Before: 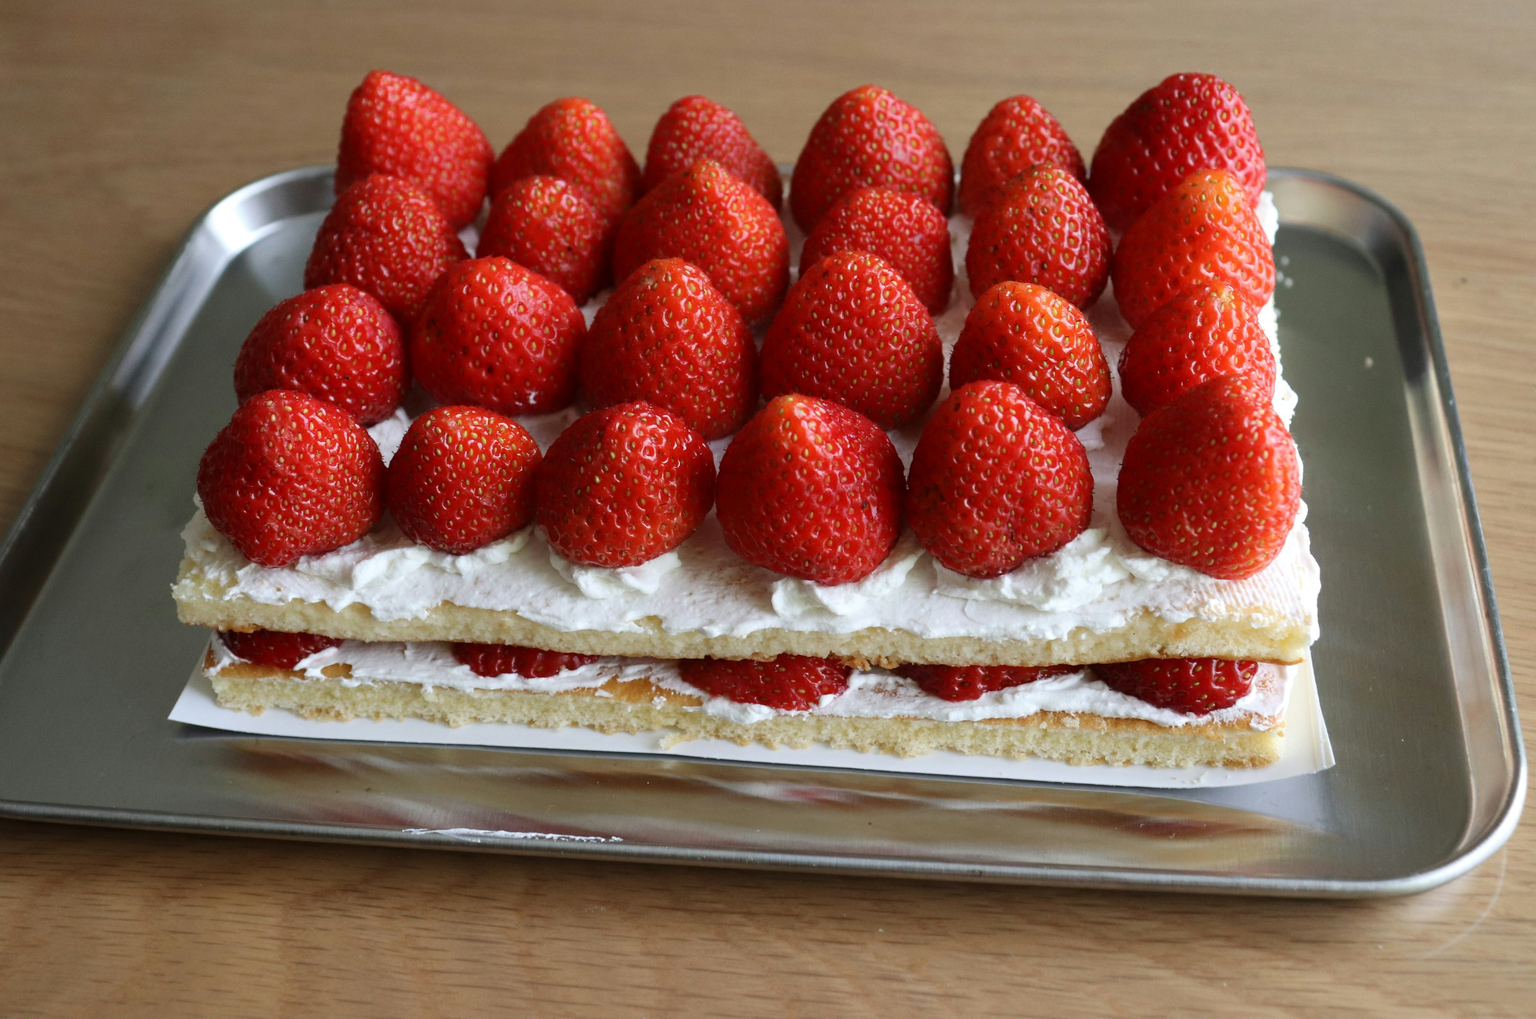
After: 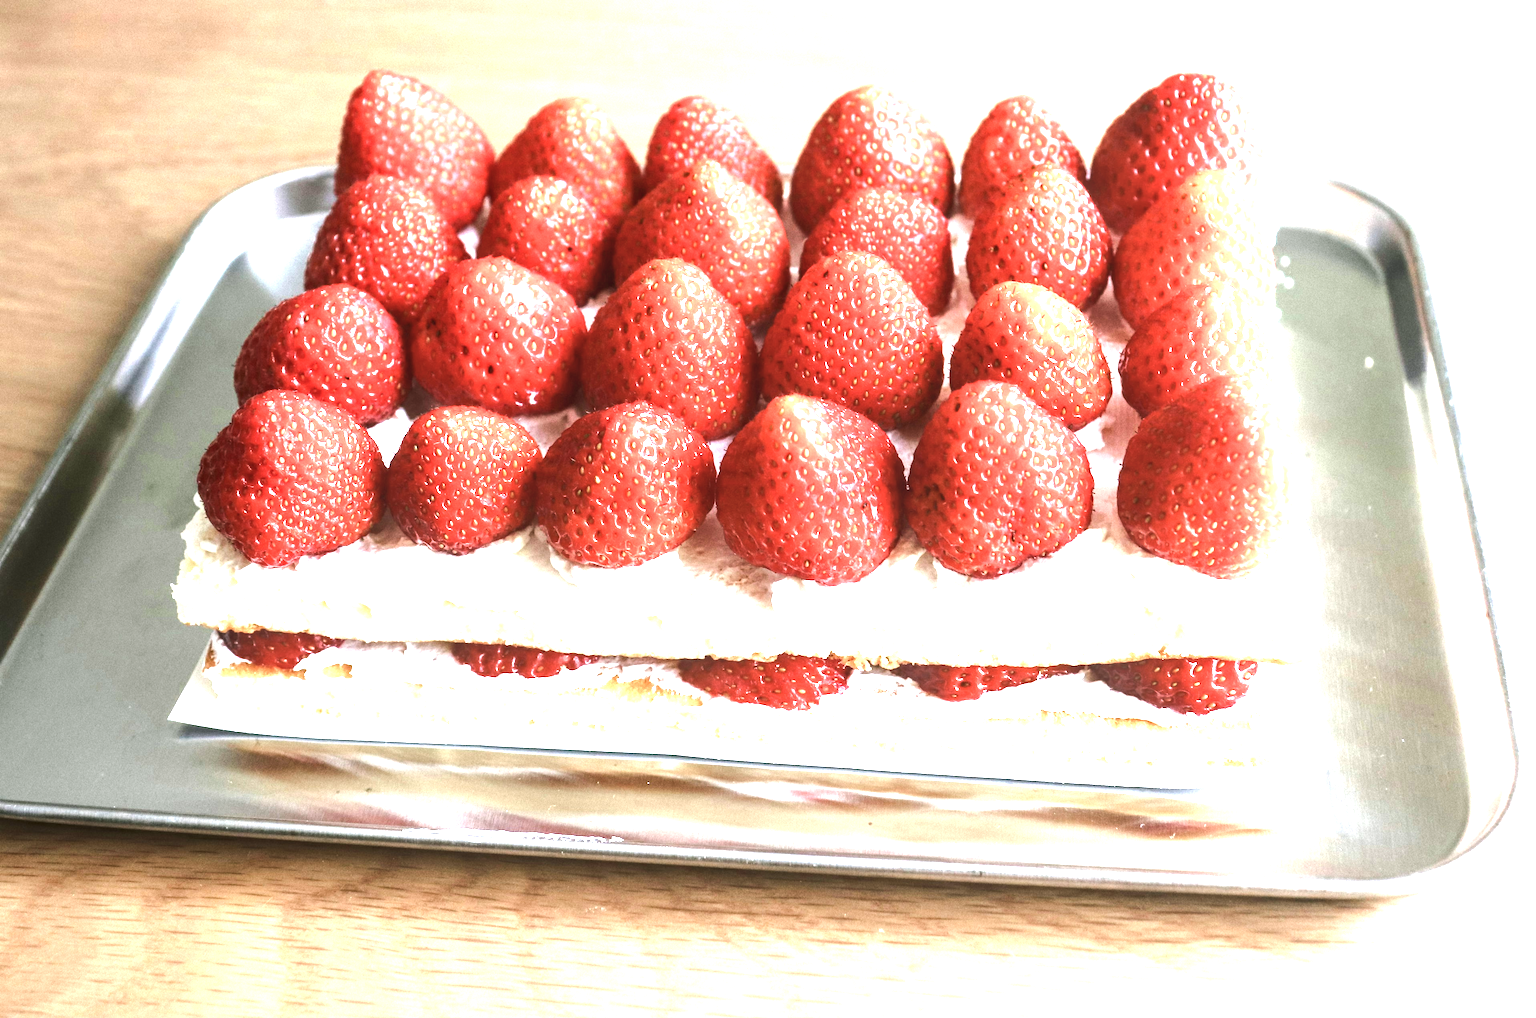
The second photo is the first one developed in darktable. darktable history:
white balance: red 0.978, blue 0.999
local contrast: on, module defaults
color balance rgb: shadows lift › chroma 2%, shadows lift › hue 135.47°, highlights gain › chroma 2%, highlights gain › hue 291.01°, global offset › luminance 0.5%, perceptual saturation grading › global saturation -10.8%, perceptual saturation grading › highlights -26.83%, perceptual saturation grading › shadows 21.25%, perceptual brilliance grading › highlights 17.77%, perceptual brilliance grading › mid-tones 31.71%, perceptual brilliance grading › shadows -31.01%, global vibrance 24.91%
color correction: saturation 0.99
exposure: black level correction 0, exposure 1.975 EV, compensate exposure bias true, compensate highlight preservation false
